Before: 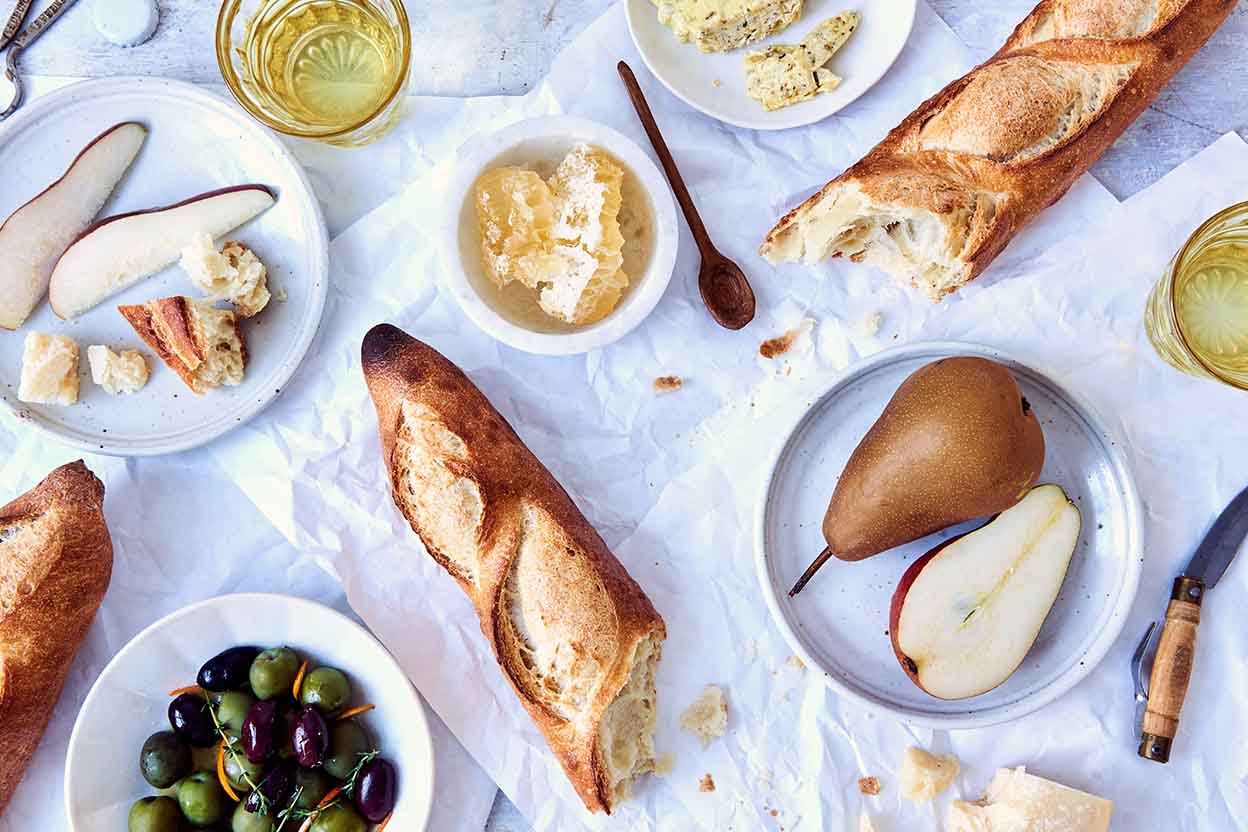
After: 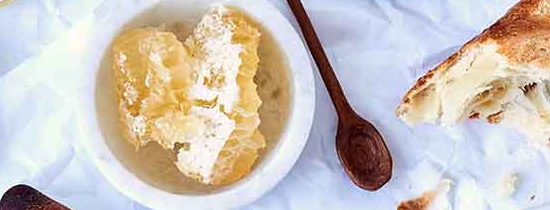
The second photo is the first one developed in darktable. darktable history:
crop: left 29.11%, top 16.808%, right 26.748%, bottom 57.927%
